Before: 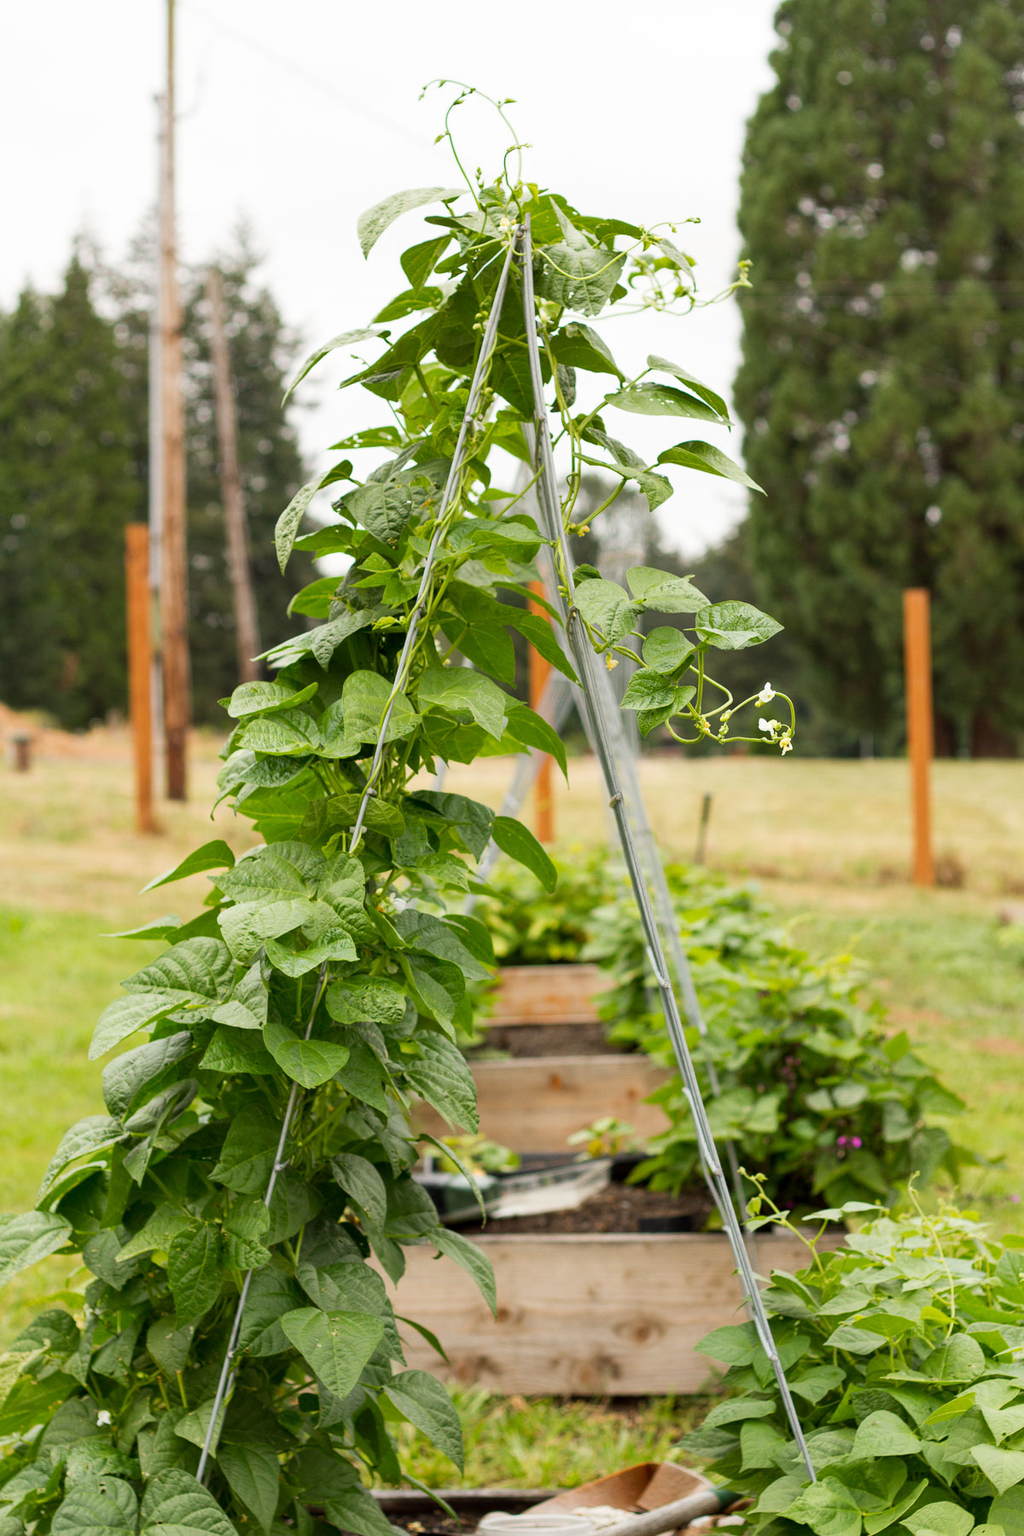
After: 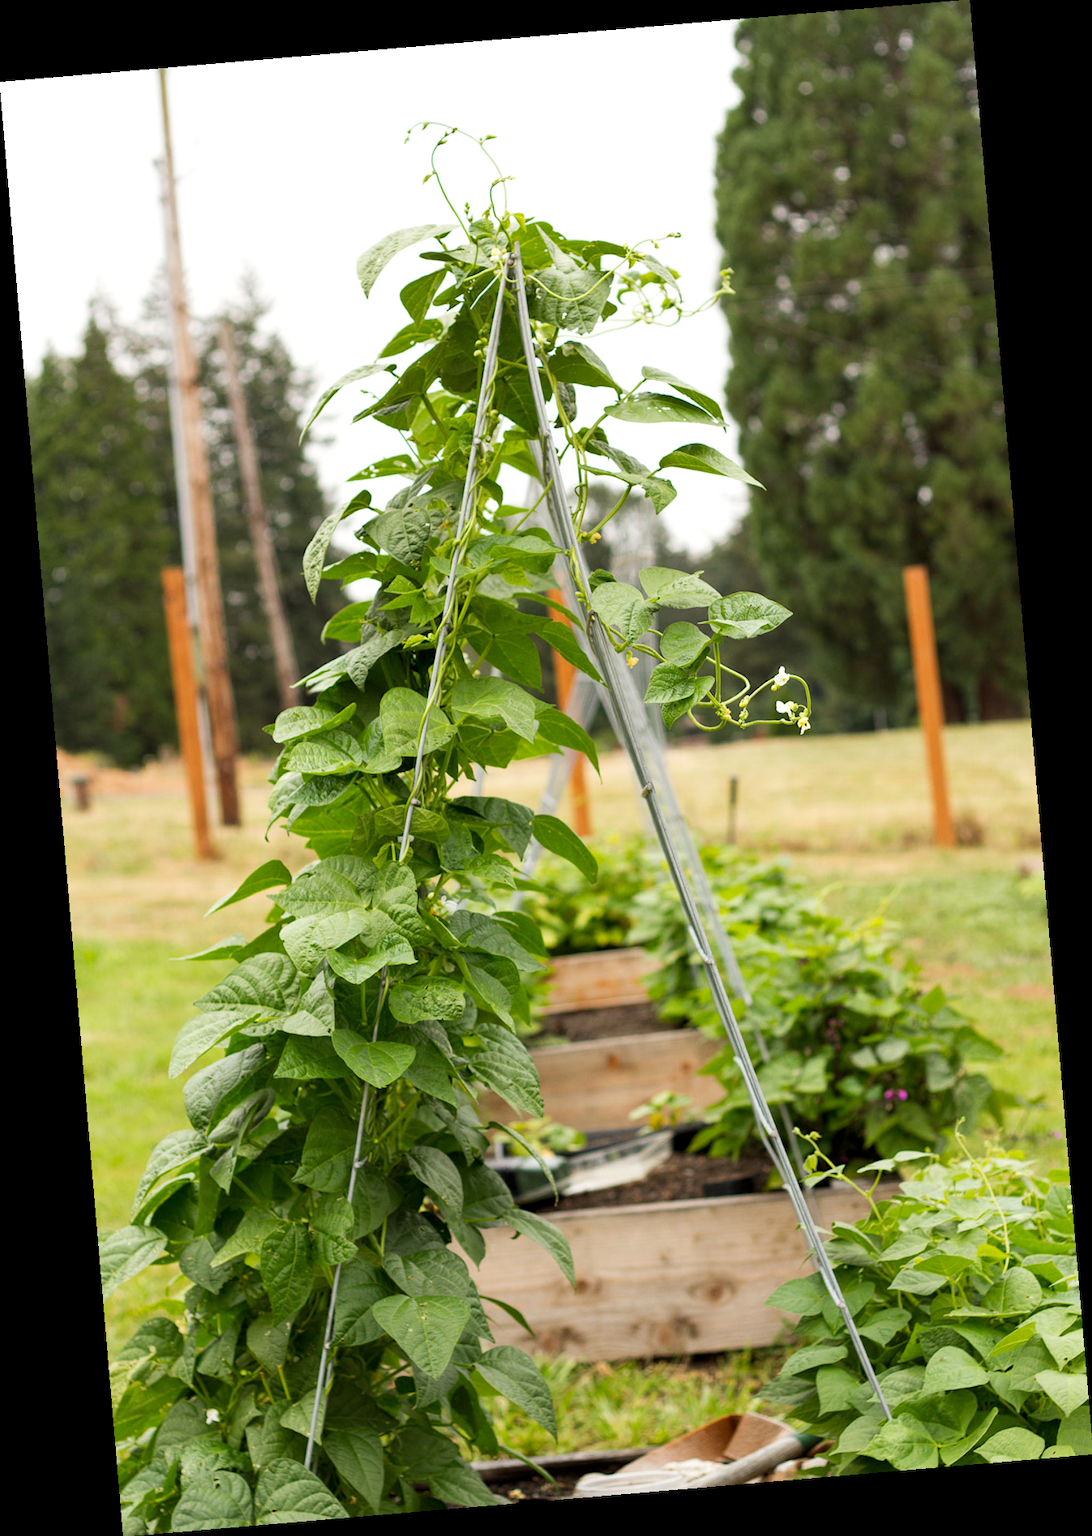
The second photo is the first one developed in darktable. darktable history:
levels: levels [0.016, 0.492, 0.969]
rotate and perspective: rotation -4.86°, automatic cropping off
